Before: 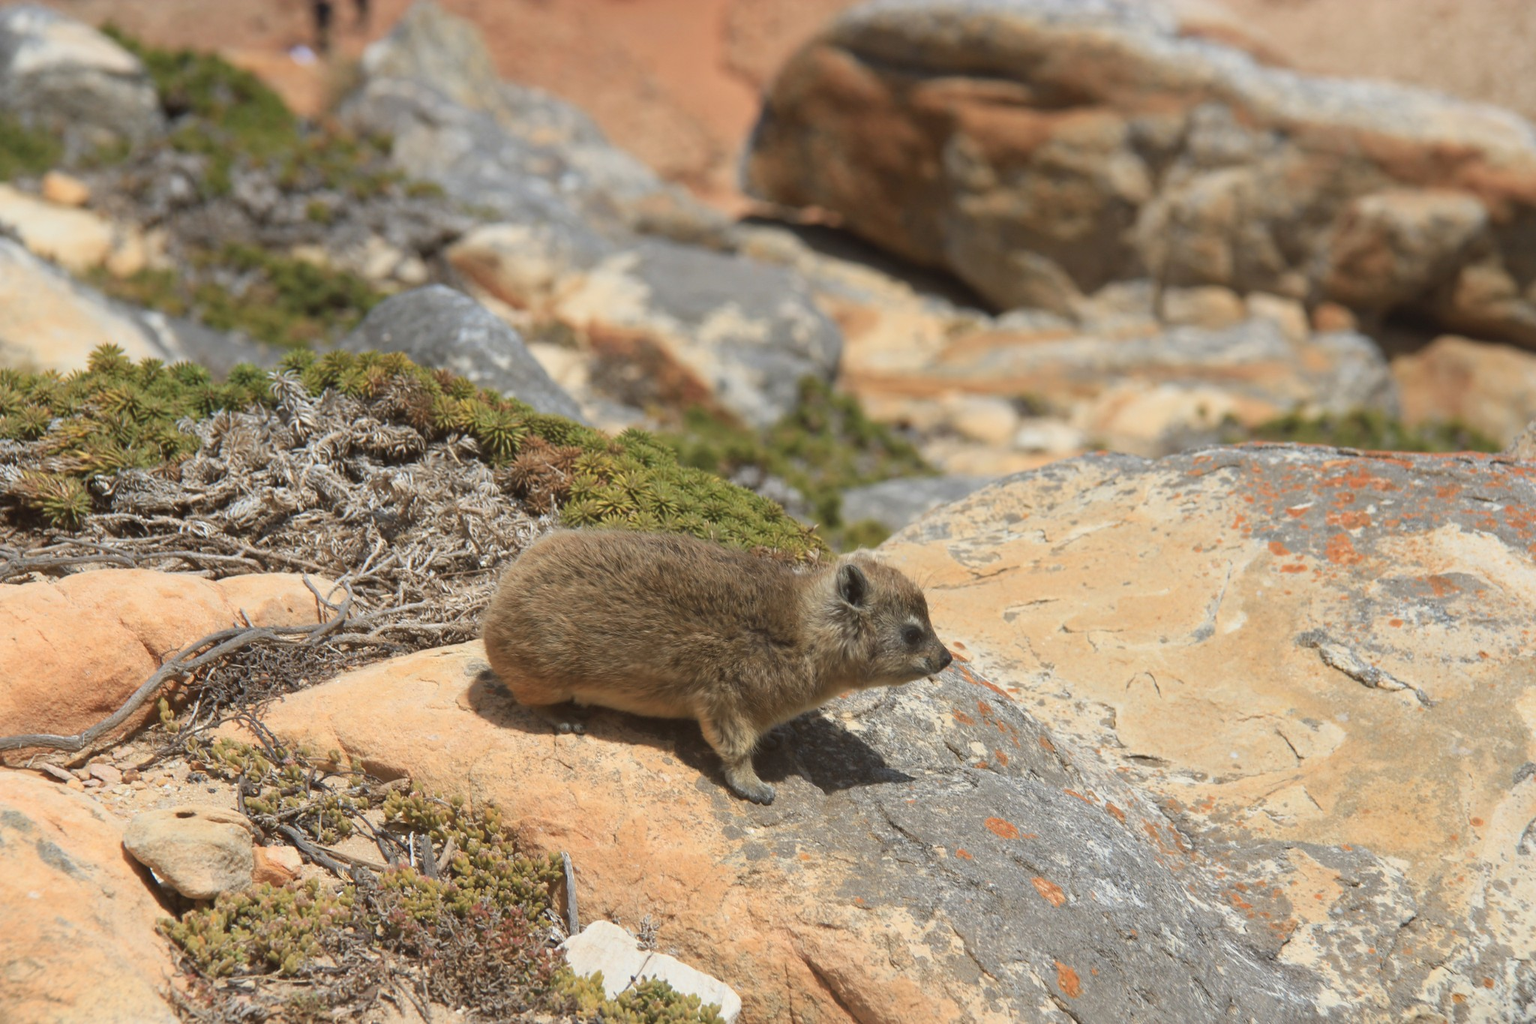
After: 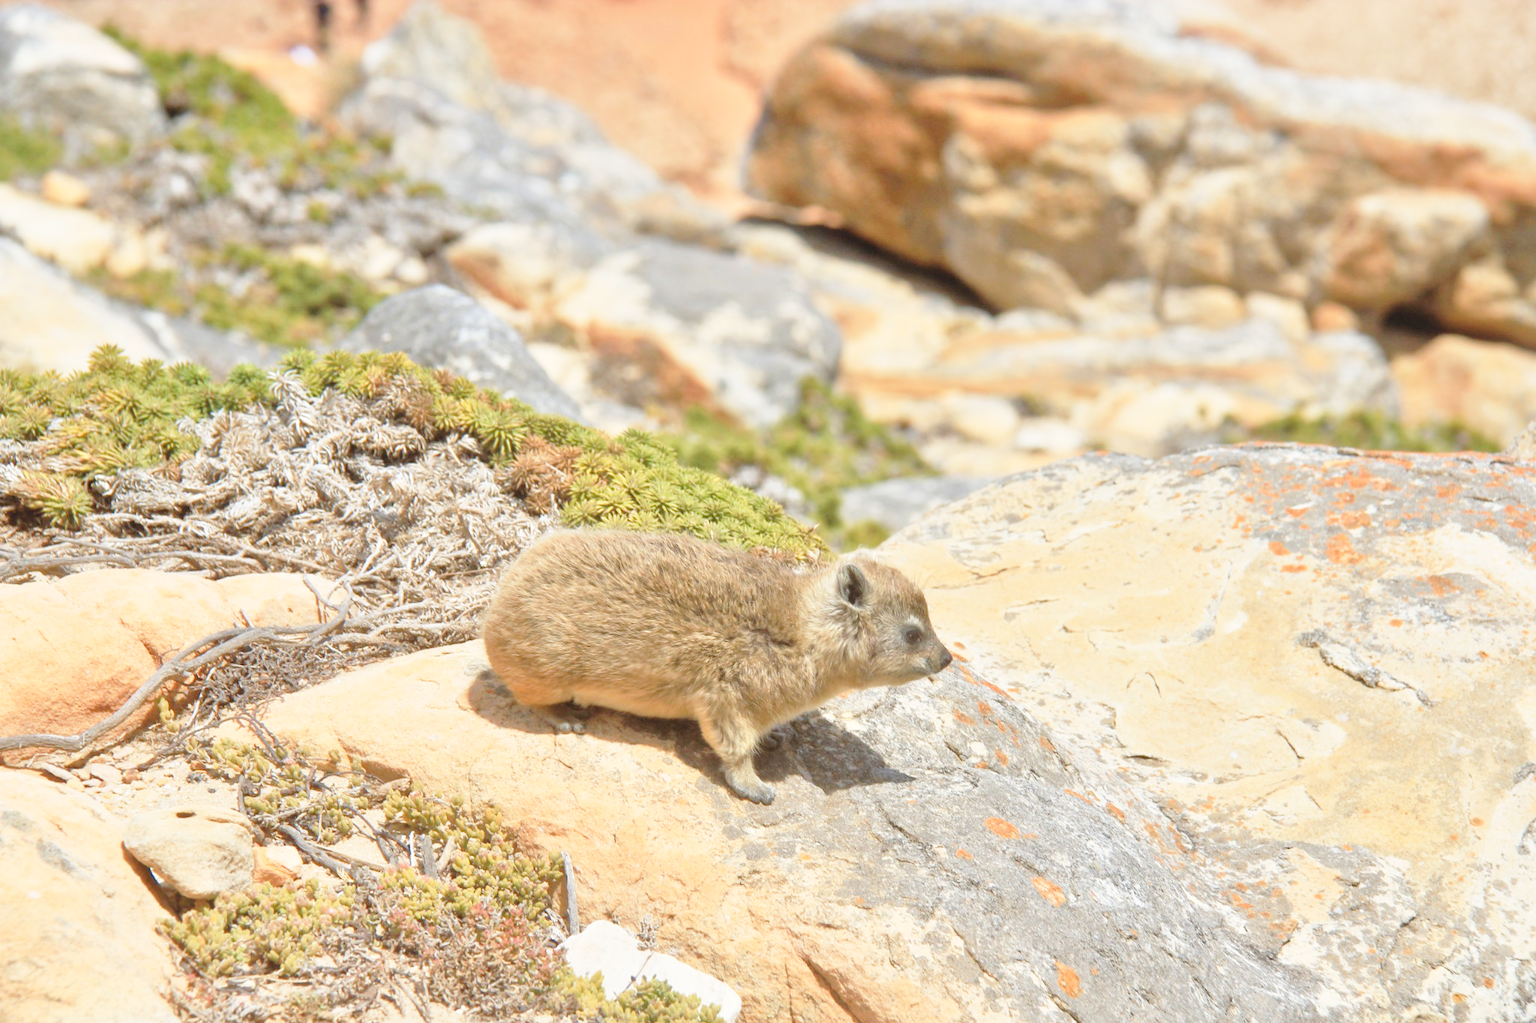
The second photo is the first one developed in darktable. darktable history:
base curve: curves: ch0 [(0, 0) (0.028, 0.03) (0.121, 0.232) (0.46, 0.748) (0.859, 0.968) (1, 1)], preserve colors none
tone equalizer: -7 EV 0.15 EV, -6 EV 0.6 EV, -5 EV 1.15 EV, -4 EV 1.33 EV, -3 EV 1.15 EV, -2 EV 0.6 EV, -1 EV 0.15 EV, mask exposure compensation -0.5 EV
